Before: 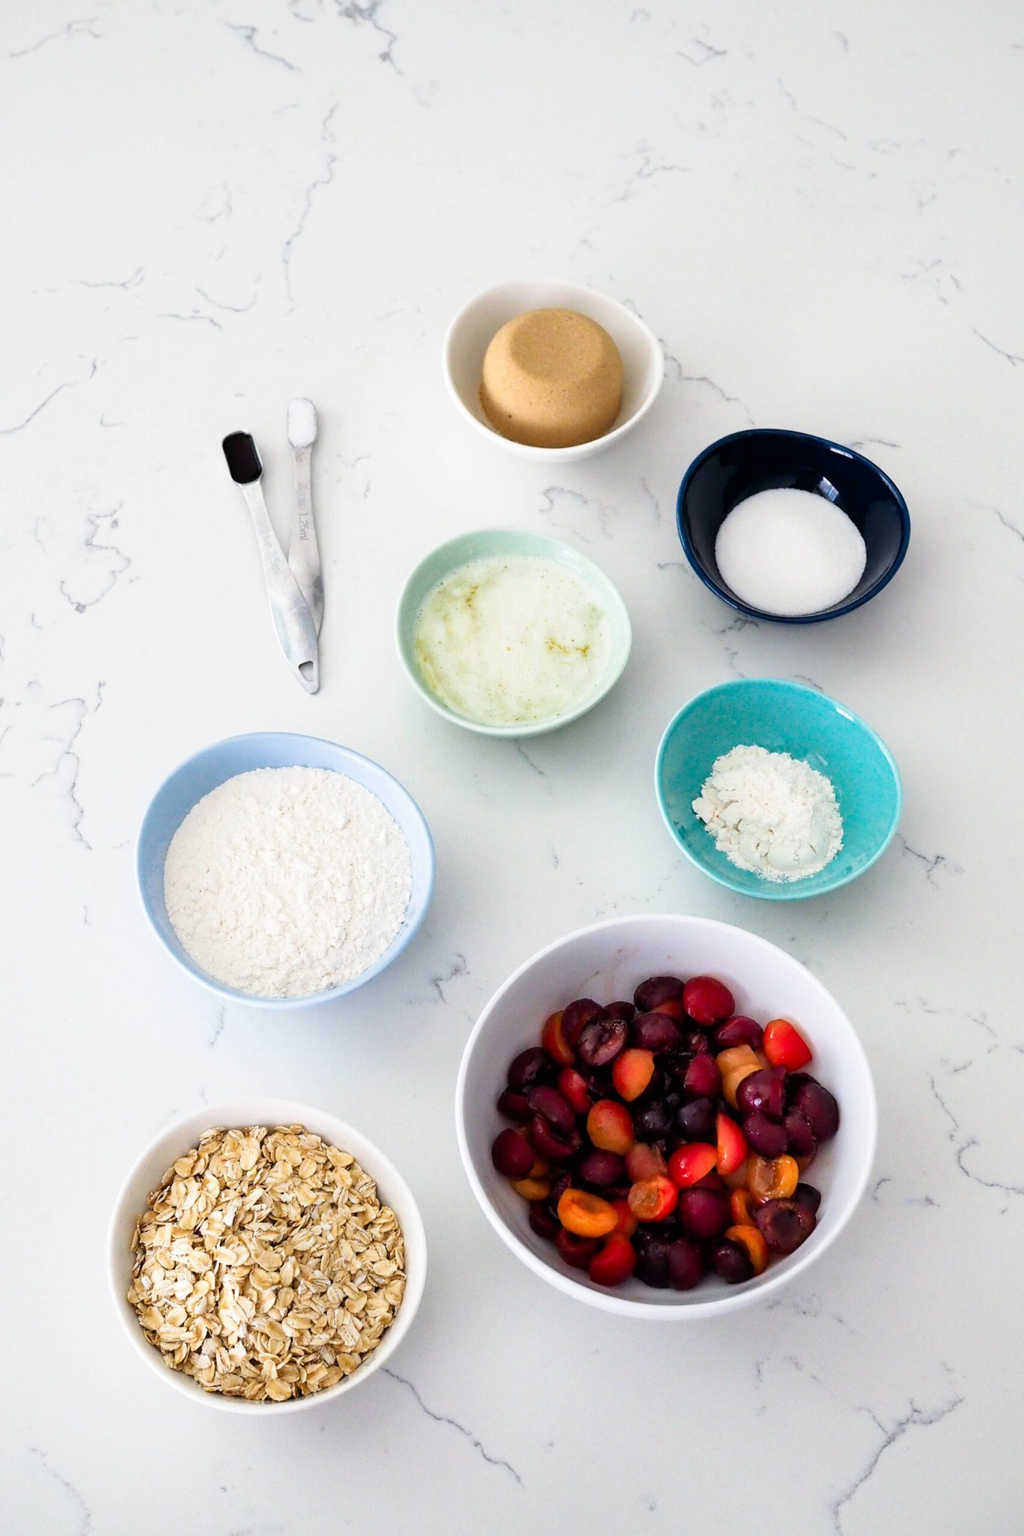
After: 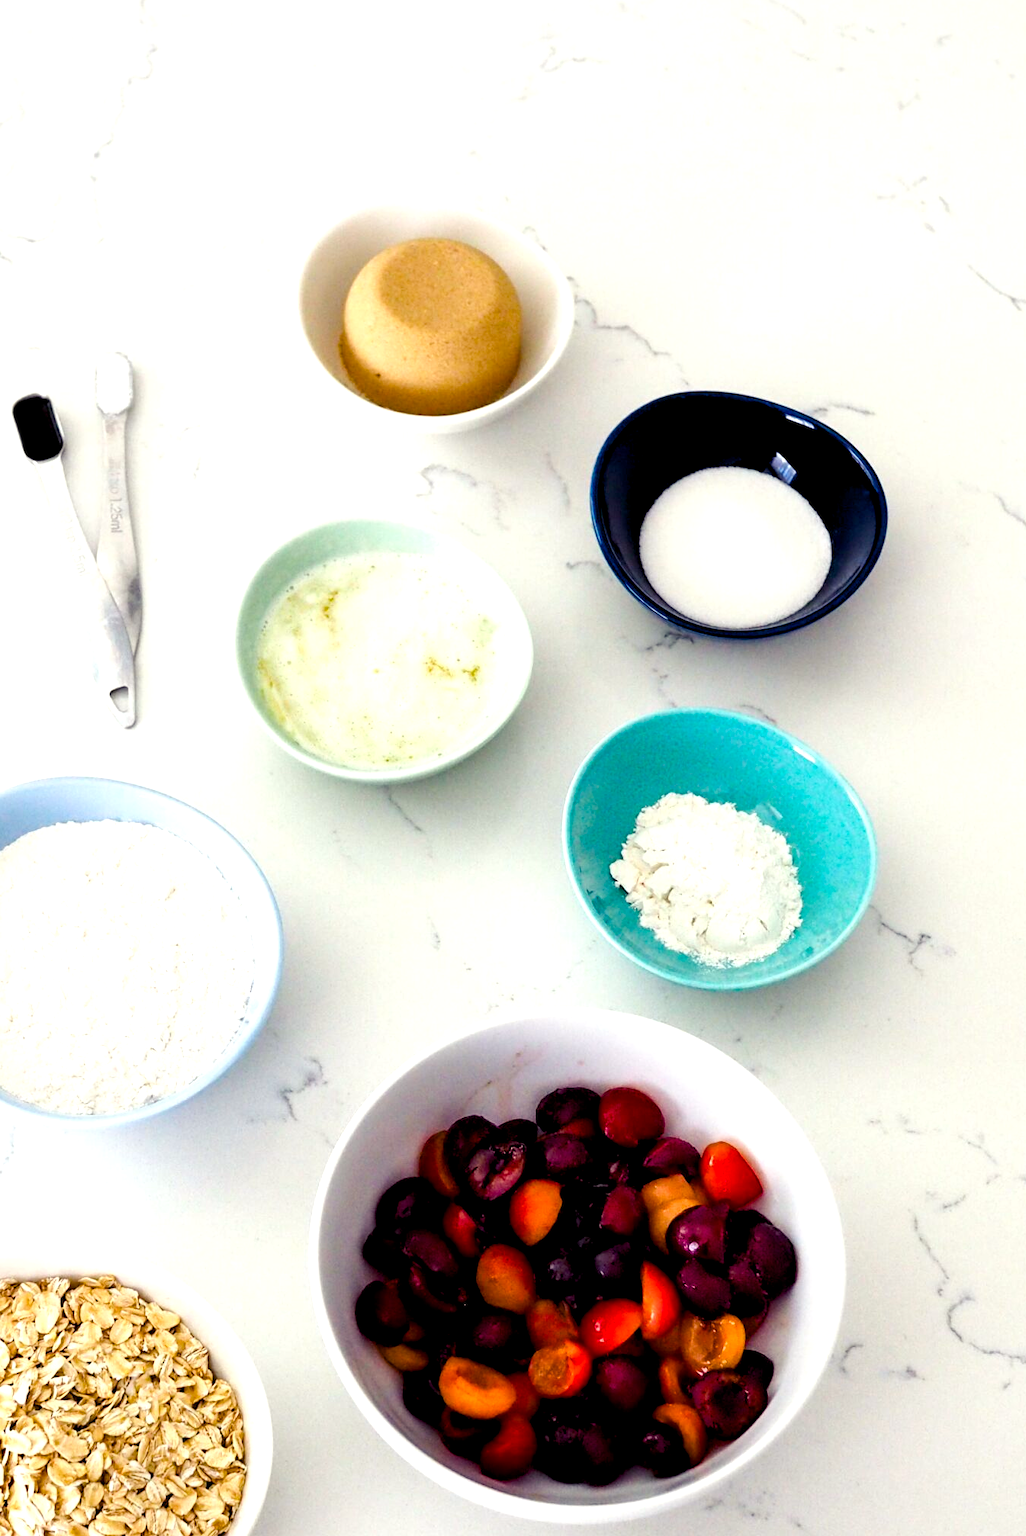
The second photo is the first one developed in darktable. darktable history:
color balance rgb: shadows lift › luminance -21.66%, shadows lift › chroma 6.57%, shadows lift › hue 270°, power › chroma 0.68%, power › hue 60°, highlights gain › luminance 6.08%, highlights gain › chroma 1.33%, highlights gain › hue 90°, global offset › luminance -0.87%, perceptual saturation grading › global saturation 26.86%, perceptual saturation grading › highlights -28.39%, perceptual saturation grading › mid-tones 15.22%, perceptual saturation grading › shadows 33.98%, perceptual brilliance grading › highlights 10%, perceptual brilliance grading › mid-tones 5%
crop and rotate: left 20.74%, top 7.912%, right 0.375%, bottom 13.378%
